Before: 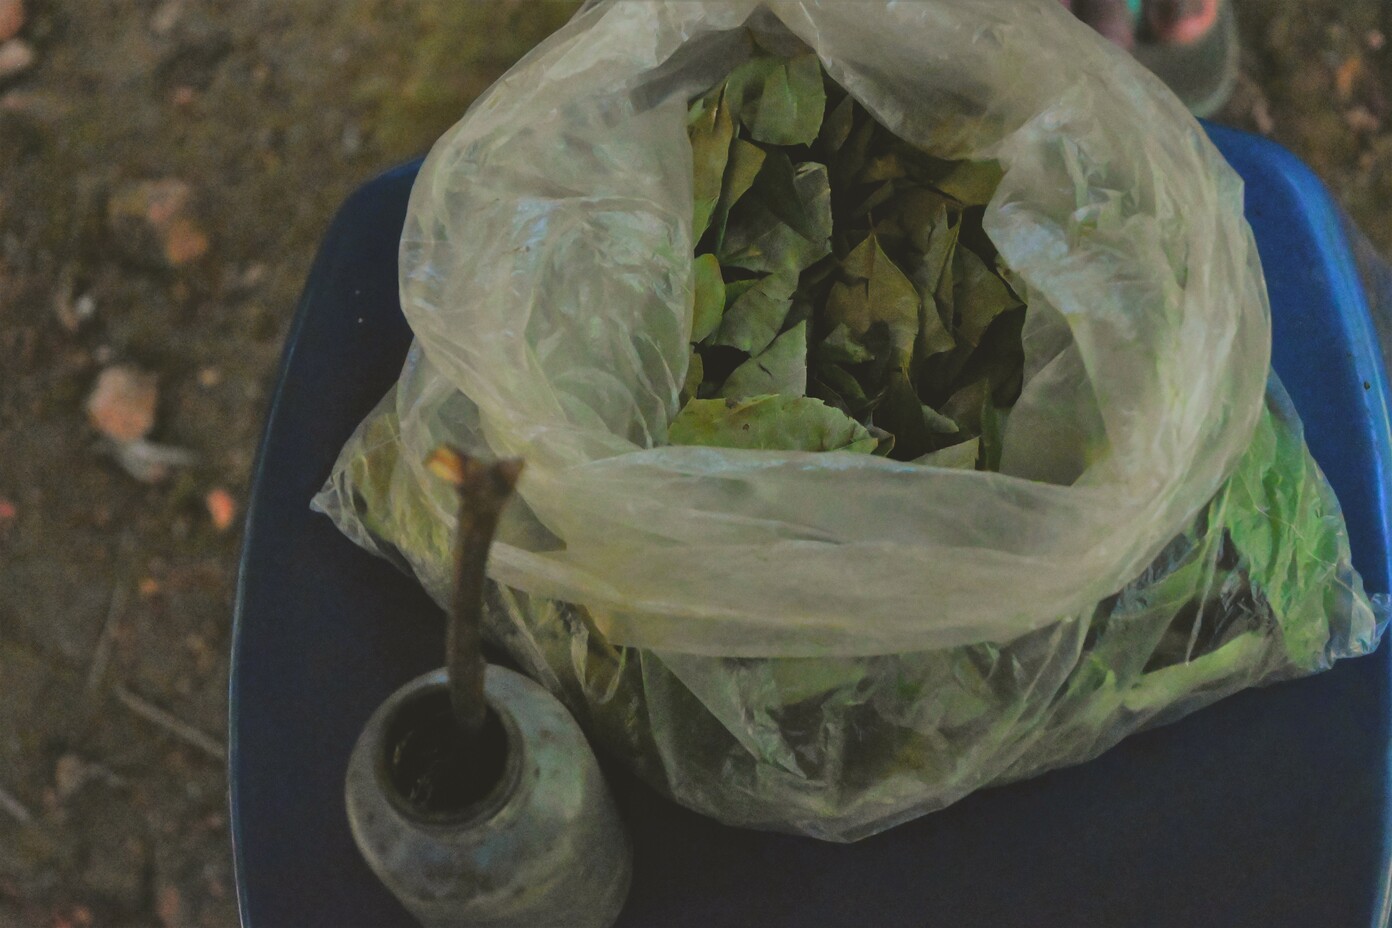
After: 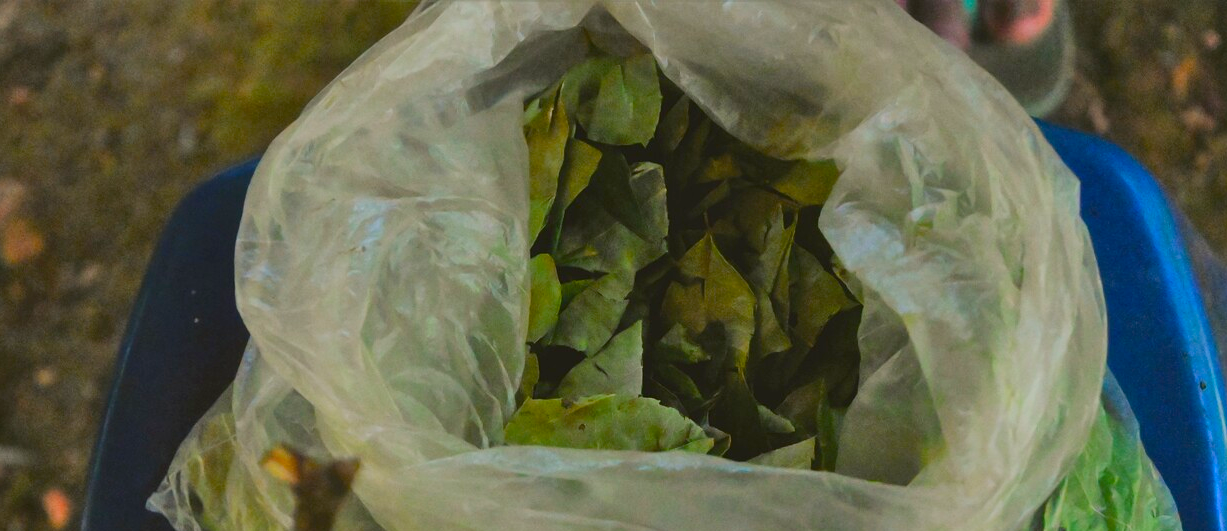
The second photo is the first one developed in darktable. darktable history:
color balance rgb: global offset › luminance -0.51%, perceptual saturation grading › global saturation 27.53%, perceptual saturation grading › highlights -25%, perceptual saturation grading › shadows 25%, perceptual brilliance grading › highlights 6.62%, perceptual brilliance grading › mid-tones 17.07%, perceptual brilliance grading › shadows -5.23%
crop and rotate: left 11.812%, bottom 42.776%
